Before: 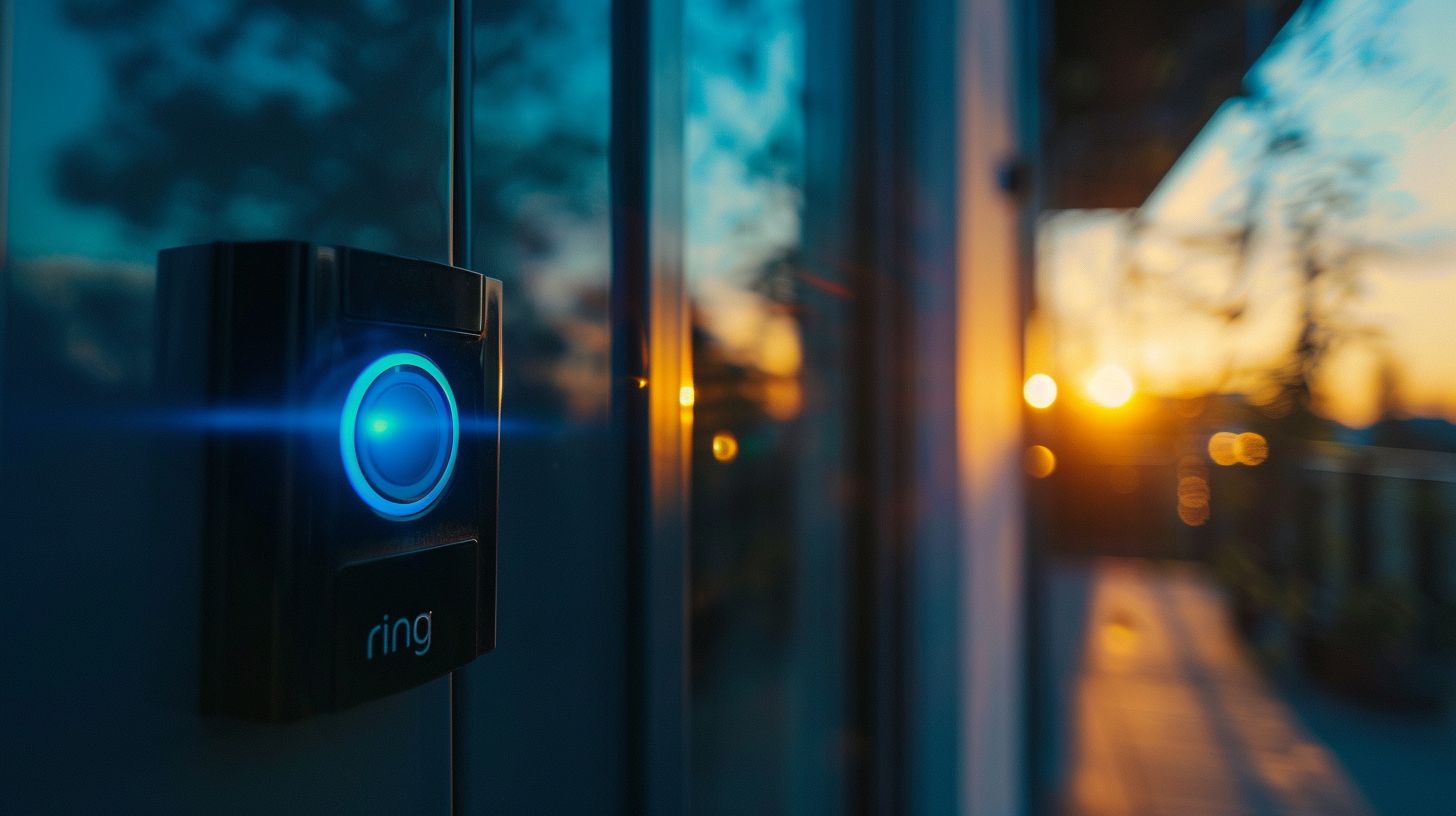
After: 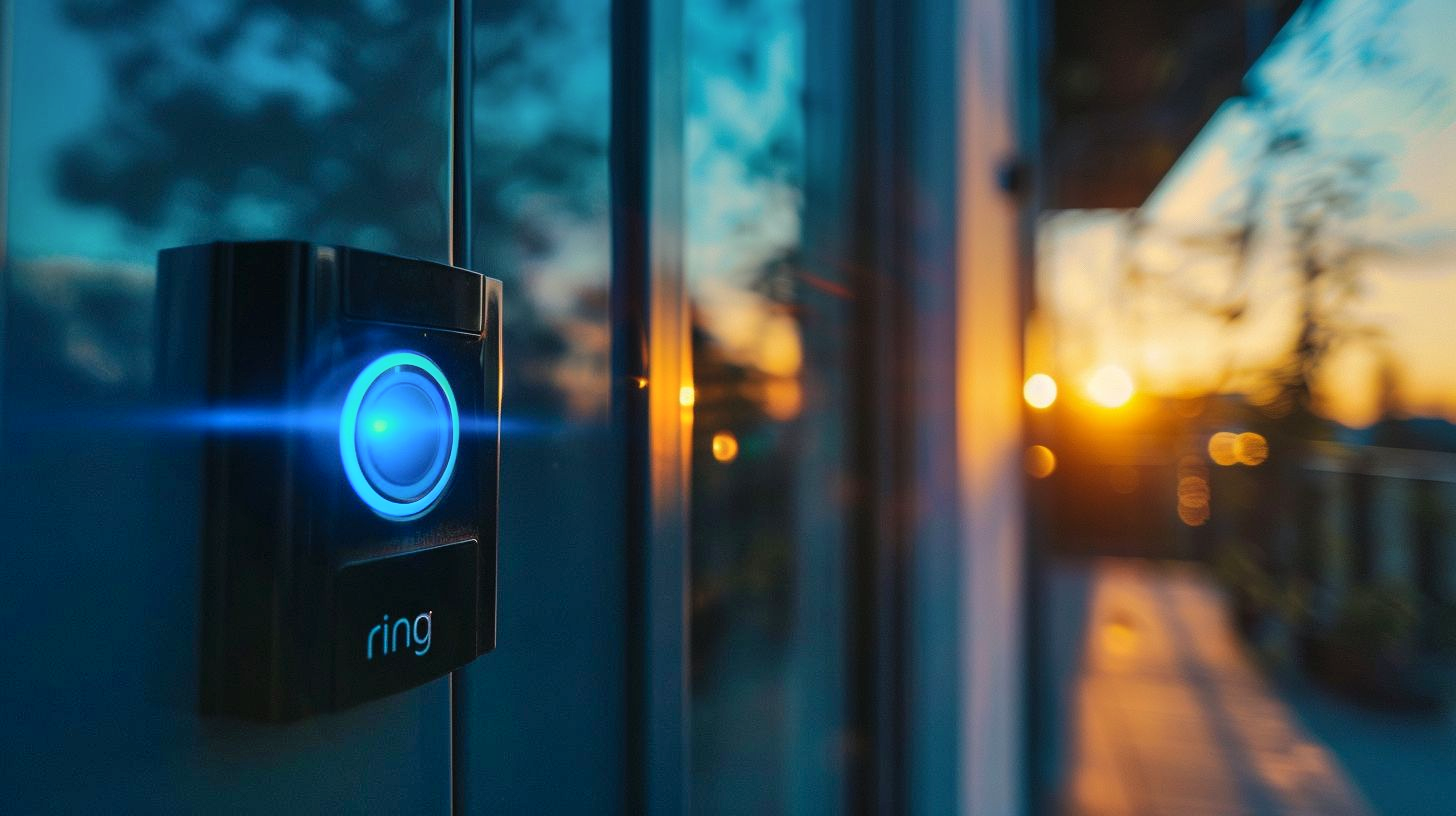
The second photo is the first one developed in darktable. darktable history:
shadows and highlights: shadows 52.64, soften with gaussian
